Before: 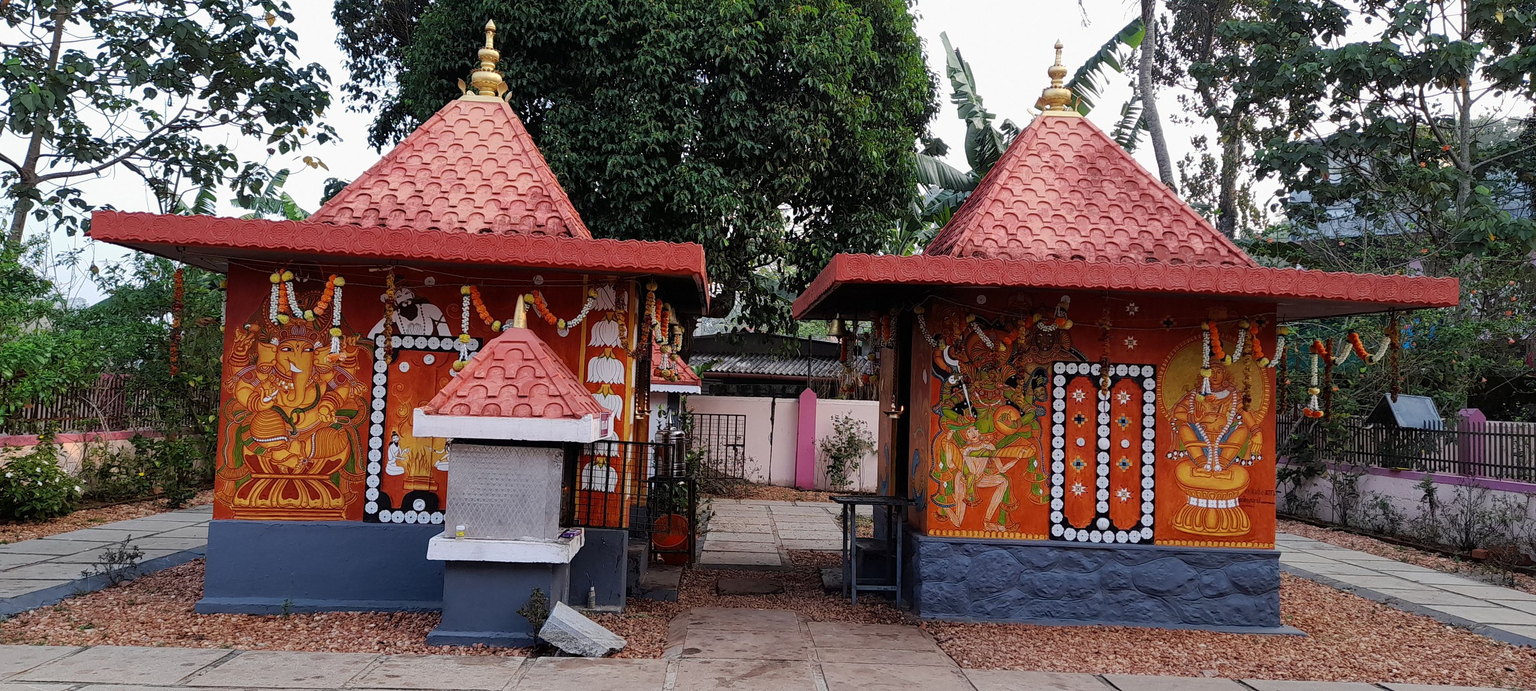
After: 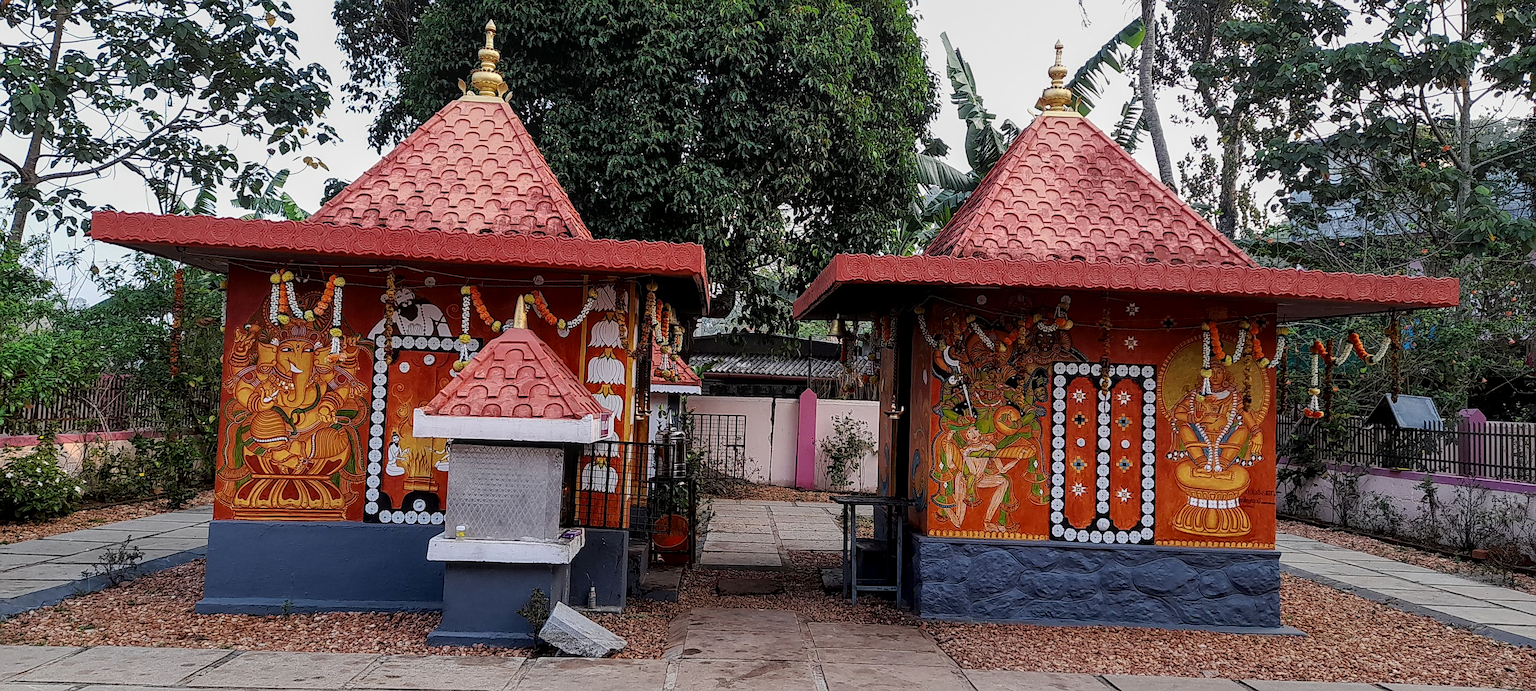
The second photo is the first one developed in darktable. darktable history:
sharpen: on, module defaults
local contrast: on, module defaults
filmic rgb: black relative exposure -16 EV, white relative exposure 2.93 EV, hardness 10.04, color science v6 (2022)
contrast brightness saturation: contrast 0.03, brightness -0.04
